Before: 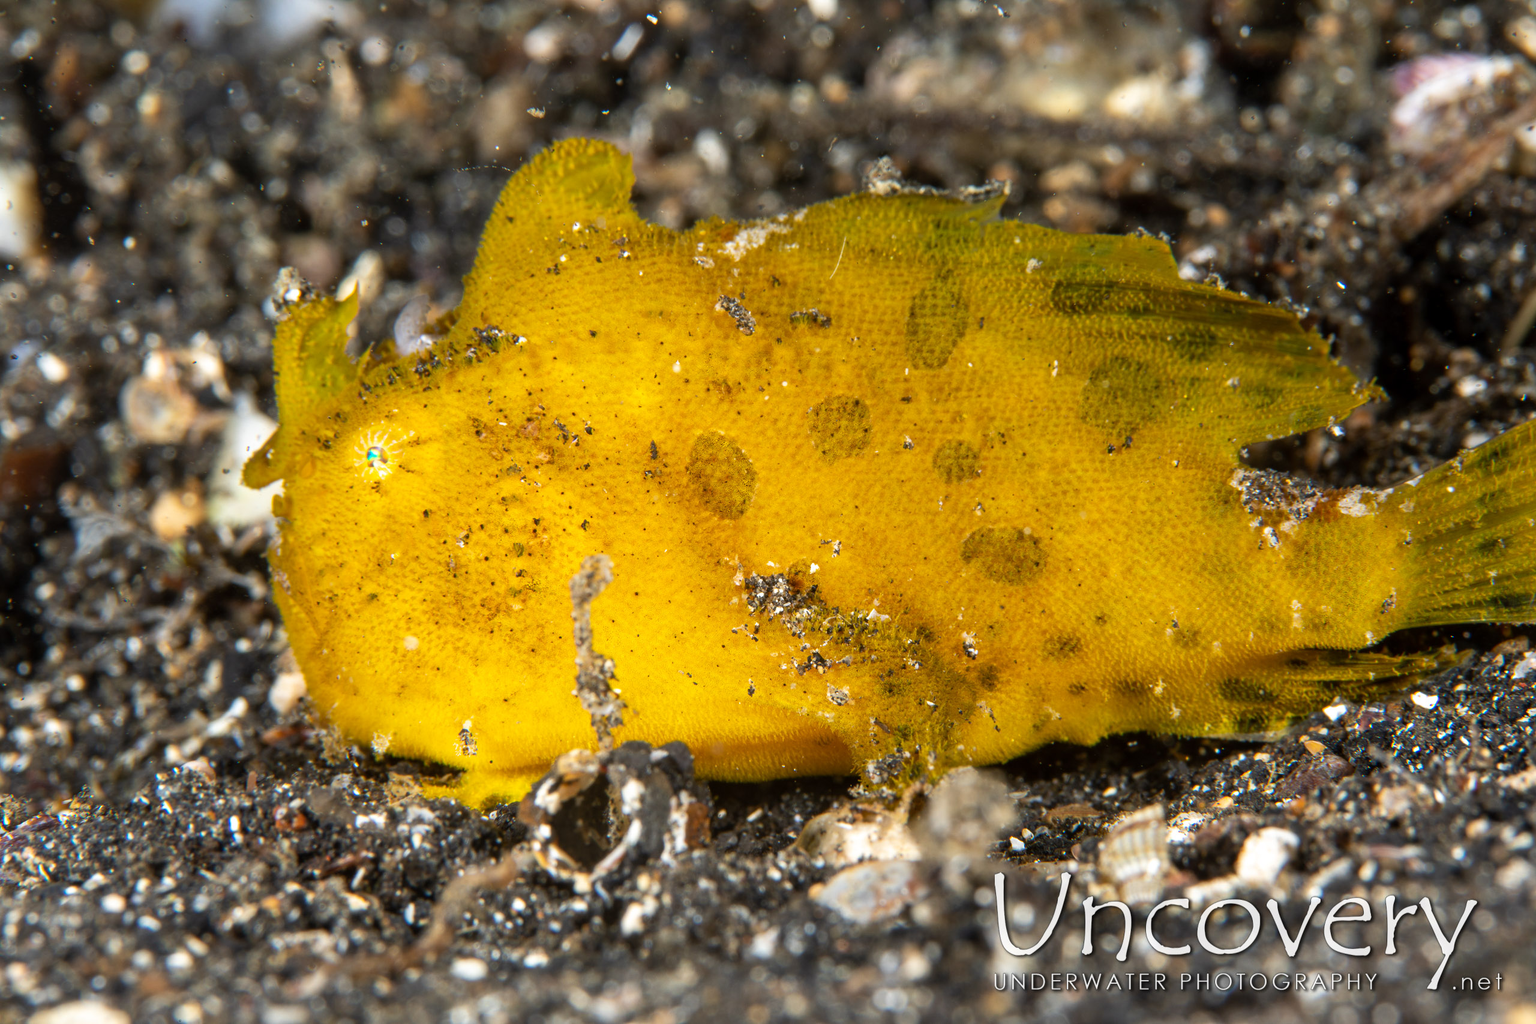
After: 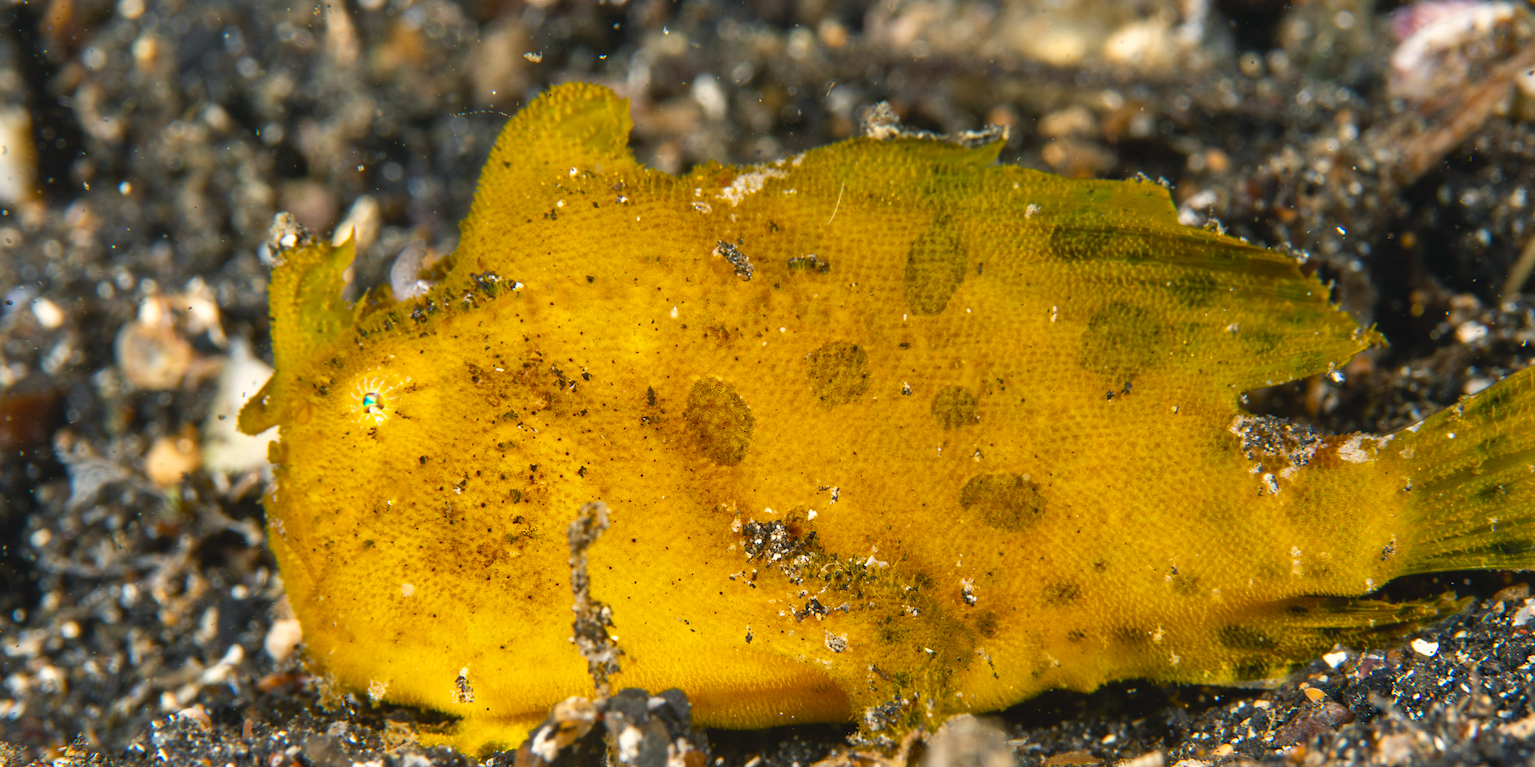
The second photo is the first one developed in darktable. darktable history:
crop: left 0.387%, top 5.469%, bottom 19.809%
color balance rgb: shadows lift › chroma 2%, shadows lift › hue 219.6°, power › hue 313.2°, highlights gain › chroma 3%, highlights gain › hue 75.6°, global offset › luminance 0.5%, perceptual saturation grading › global saturation 15.33%, perceptual saturation grading › highlights -19.33%, perceptual saturation grading › shadows 20%, global vibrance 20%
shadows and highlights: radius 118.69, shadows 42.21, highlights -61.56, soften with gaussian
white balance: red 1, blue 1
